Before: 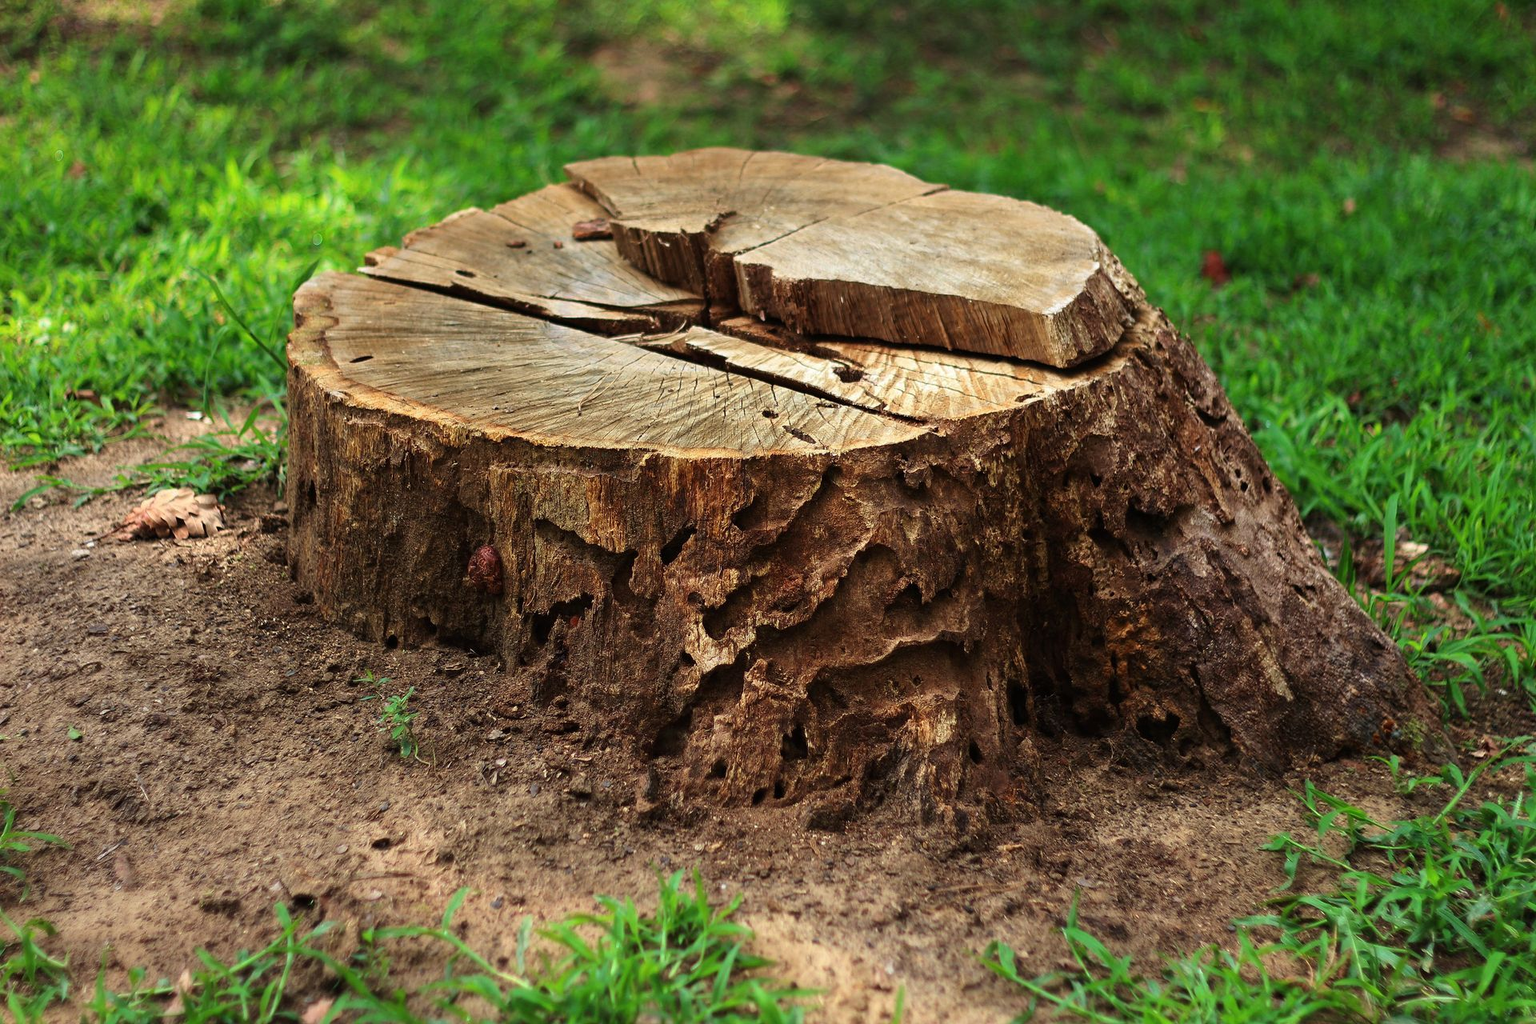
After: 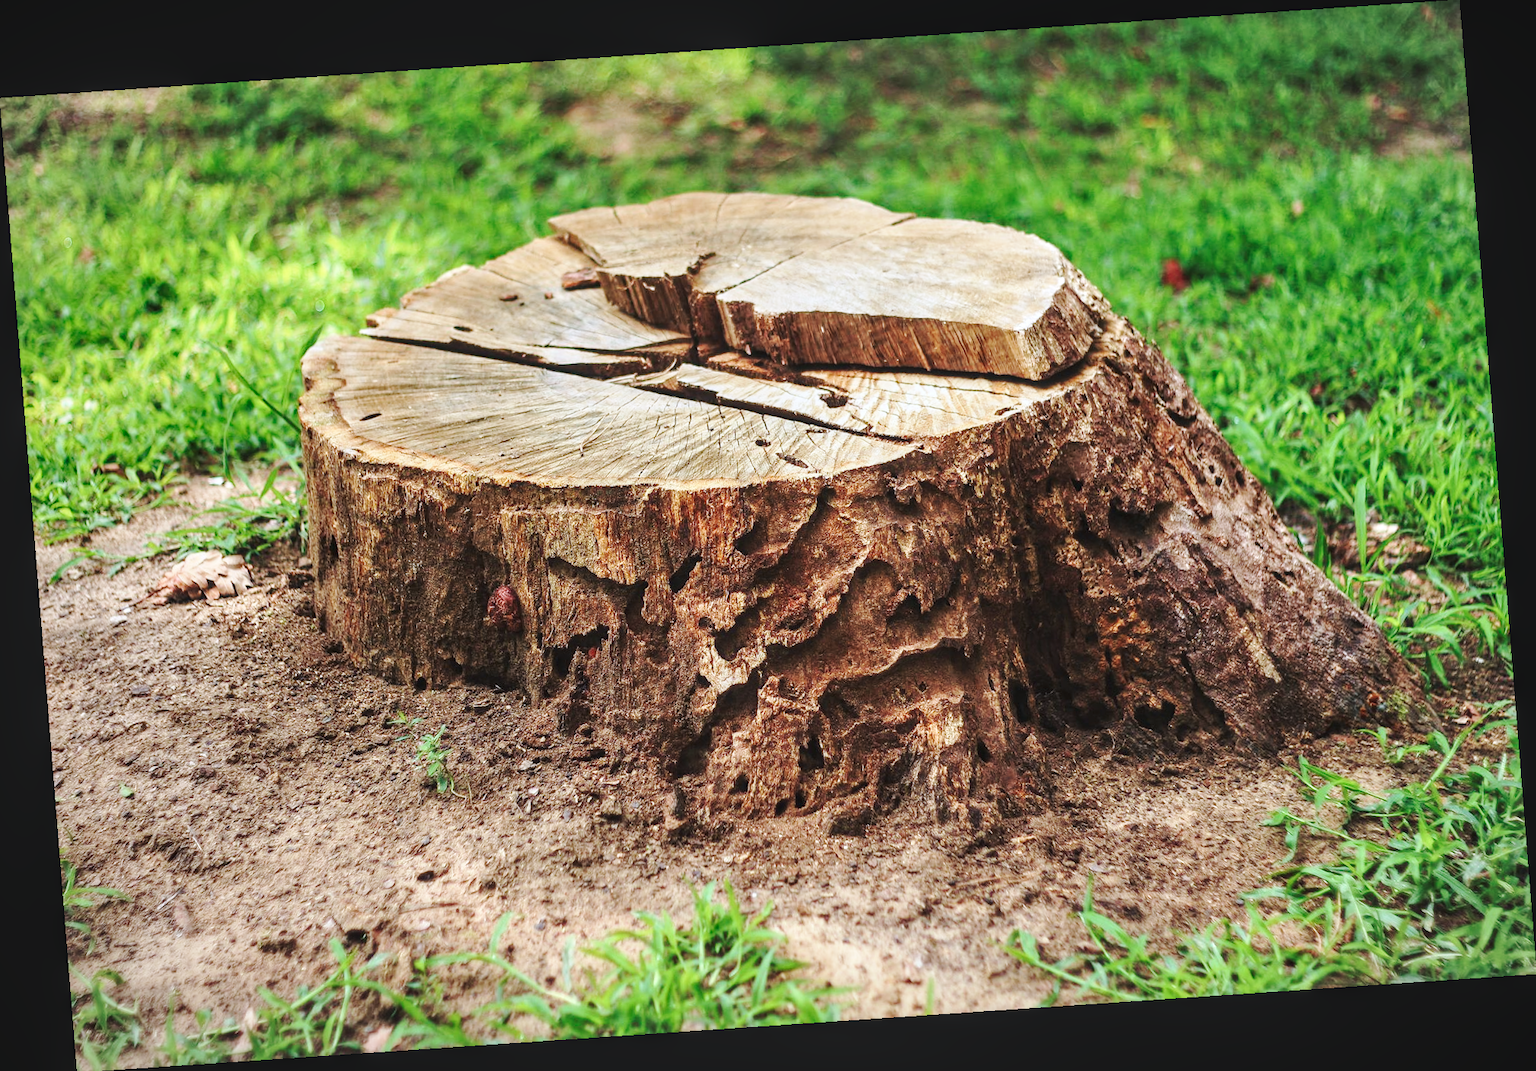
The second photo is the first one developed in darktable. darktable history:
base curve: curves: ch0 [(0, 0.007) (0.028, 0.063) (0.121, 0.311) (0.46, 0.743) (0.859, 0.957) (1, 1)], preserve colors none
local contrast: on, module defaults
color correction: highlights a* -0.137, highlights b* -5.91, shadows a* -0.137, shadows b* -0.137
rotate and perspective: rotation -4.2°, shear 0.006, automatic cropping off
vignetting: fall-off start 100%, brightness -0.282, width/height ratio 1.31
